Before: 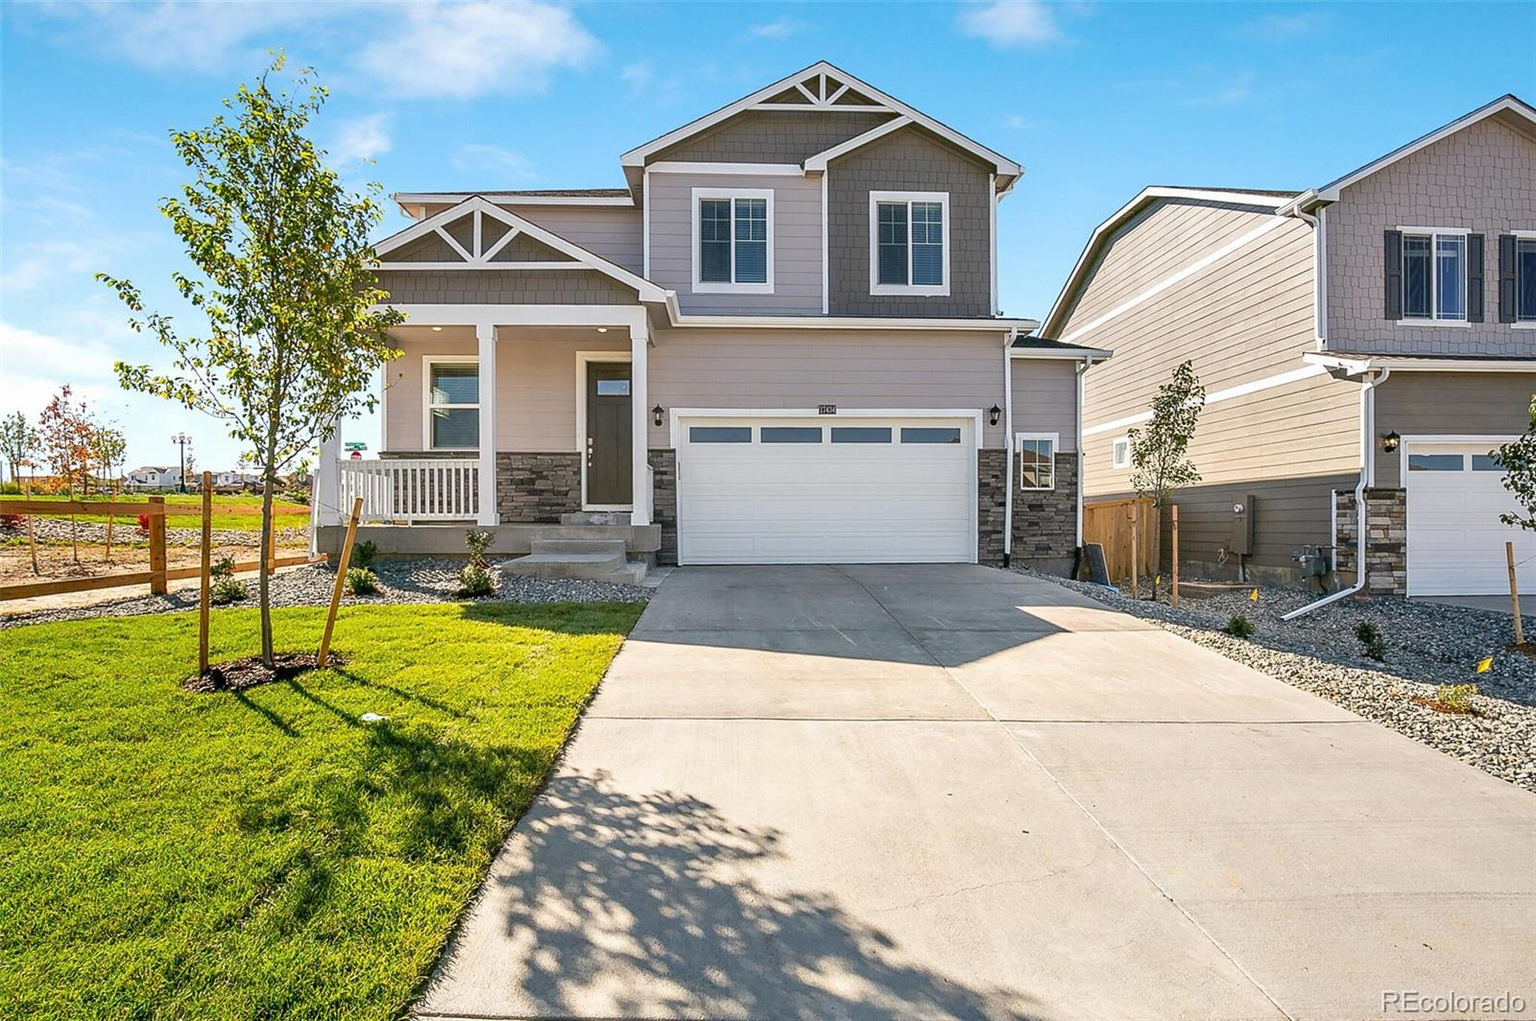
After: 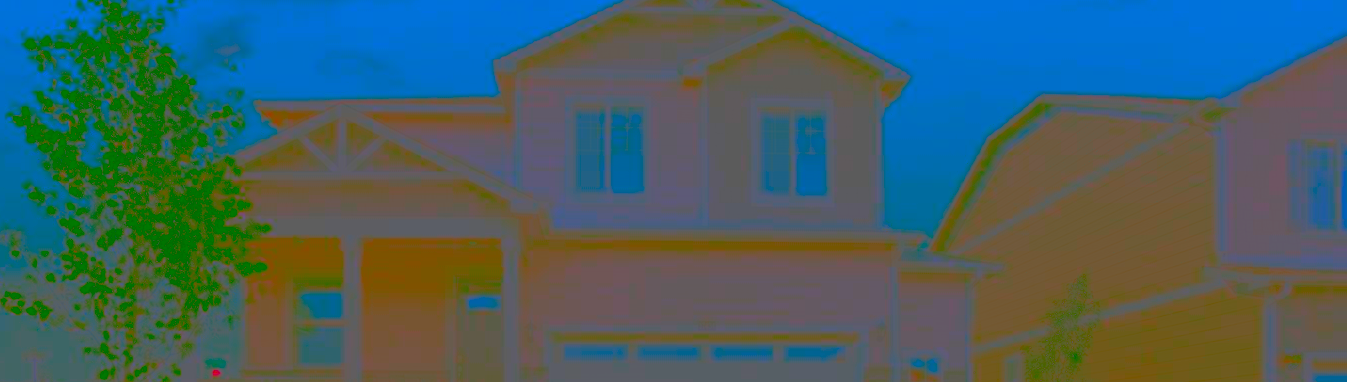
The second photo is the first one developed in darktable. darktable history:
contrast brightness saturation: contrast -0.983, brightness -0.179, saturation 0.732
exposure: compensate highlight preservation false
levels: black 0.056%
color balance rgb: linear chroma grading › global chroma 9.011%, perceptual saturation grading › global saturation 36.288%
crop and rotate: left 9.702%, top 9.572%, right 6.053%, bottom 54.499%
color zones: curves: ch2 [(0, 0.5) (0.143, 0.517) (0.286, 0.571) (0.429, 0.522) (0.571, 0.5) (0.714, 0.5) (0.857, 0.5) (1, 0.5)]
local contrast: highlights 197%, shadows 137%, detail 138%, midtone range 0.259
